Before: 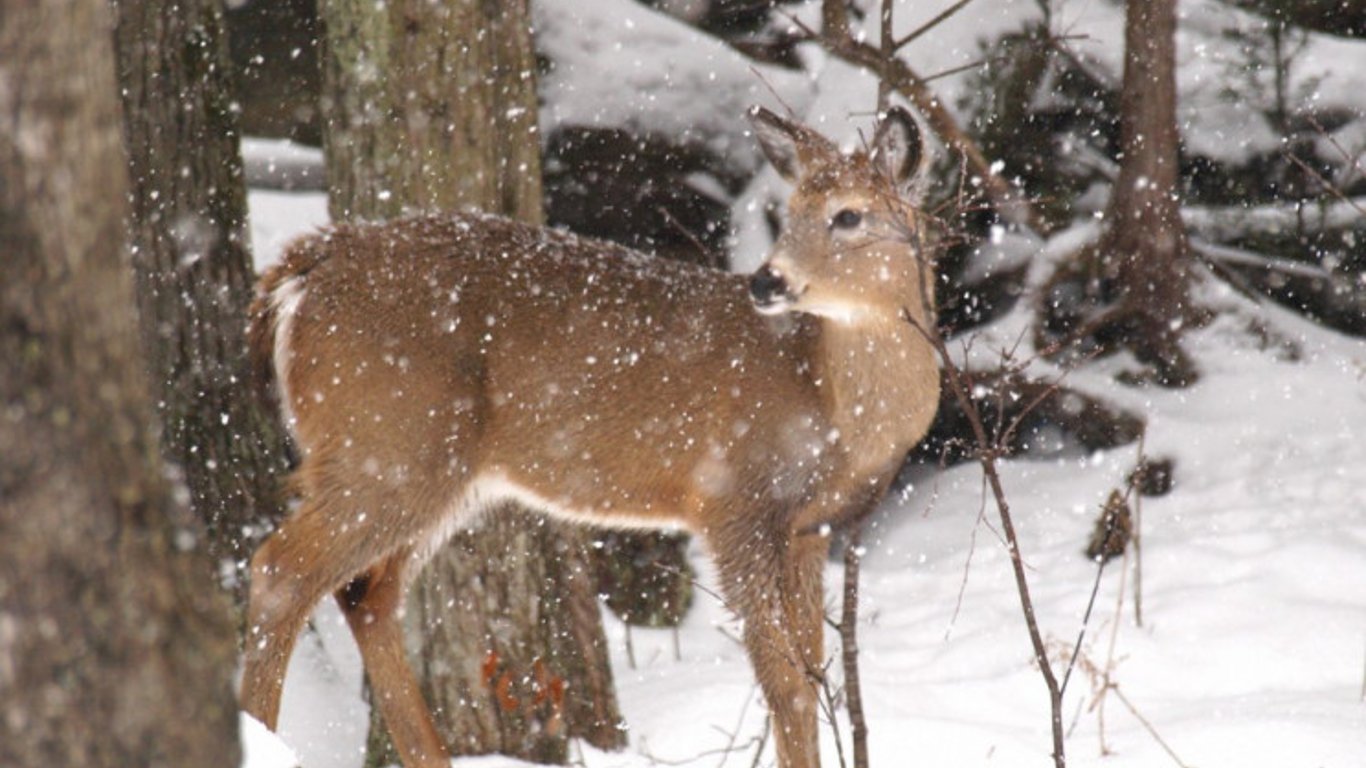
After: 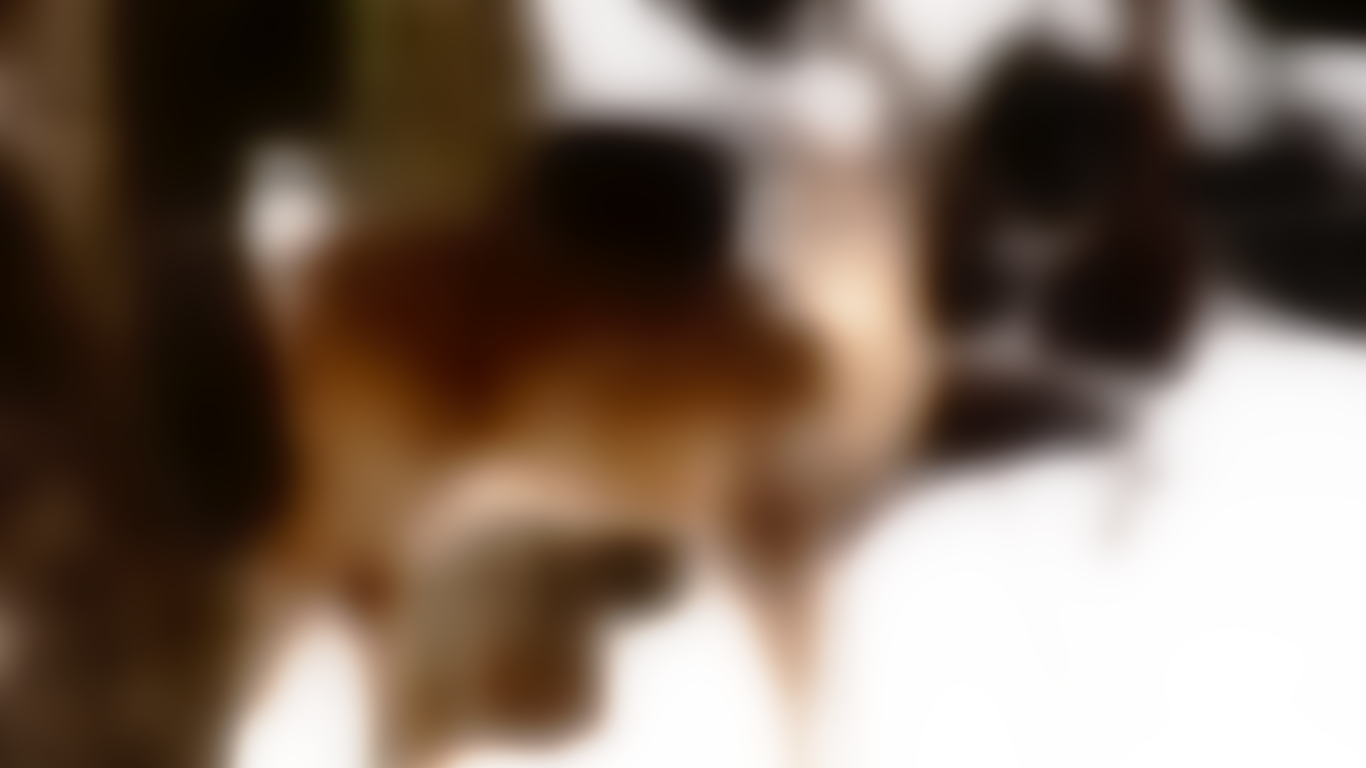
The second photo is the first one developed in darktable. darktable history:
lowpass: radius 31.92, contrast 1.72, brightness -0.98, saturation 0.94
base curve: curves: ch0 [(0, 0) (0.012, 0.01) (0.073, 0.168) (0.31, 0.711) (0.645, 0.957) (1, 1)], preserve colors none
sharpen: on, module defaults
